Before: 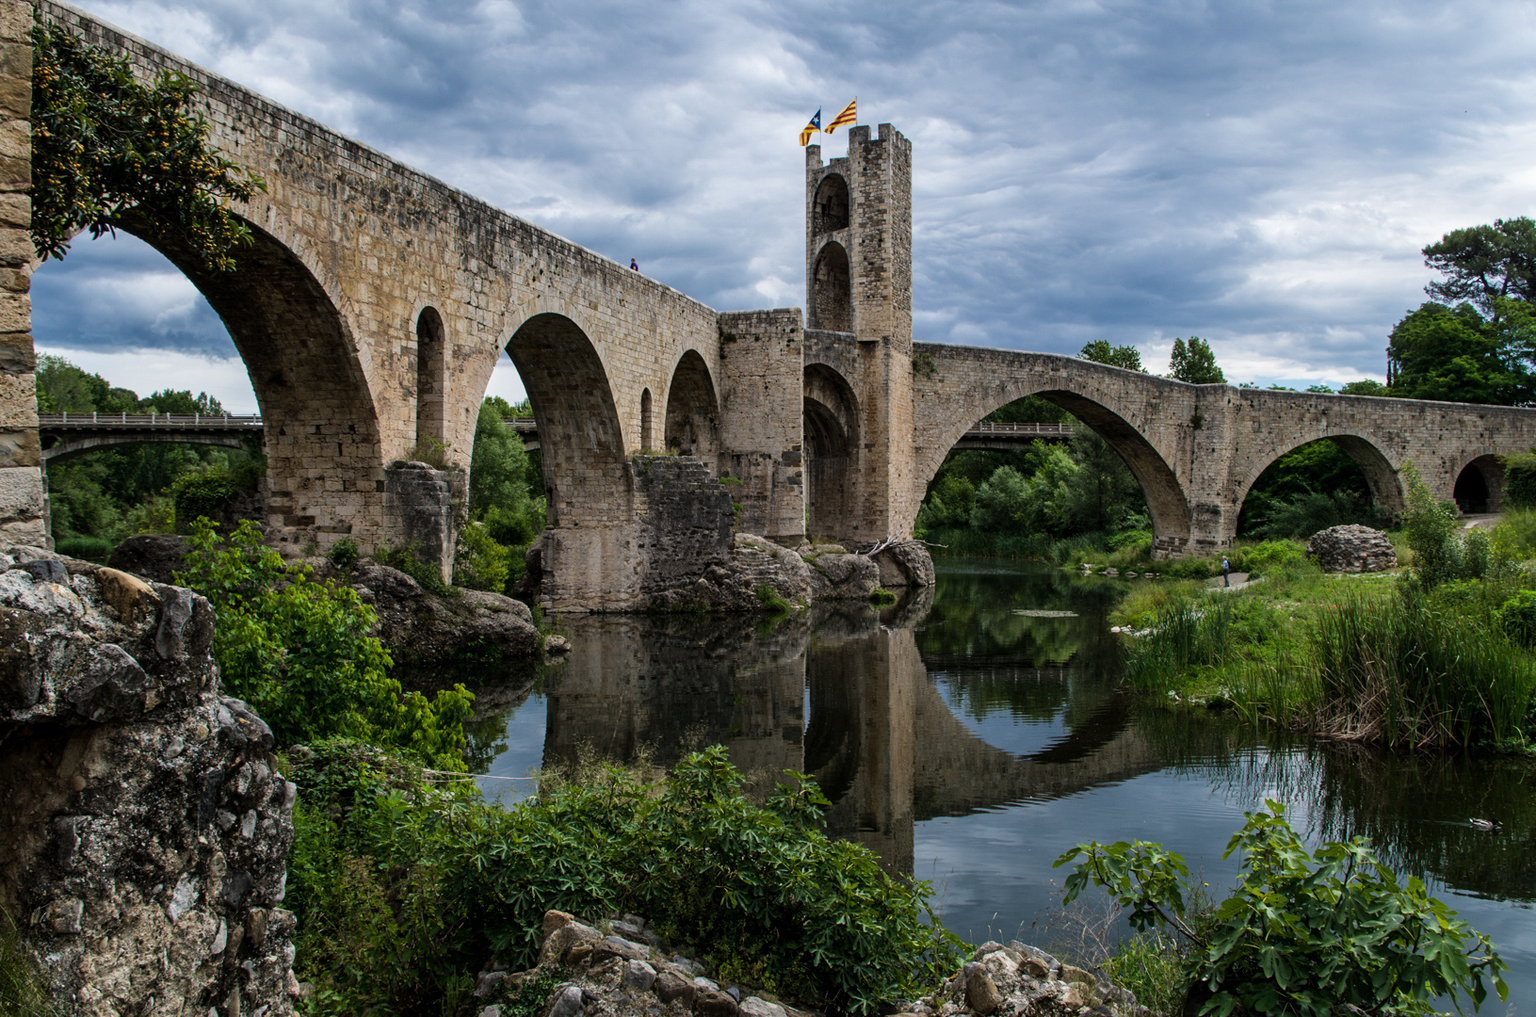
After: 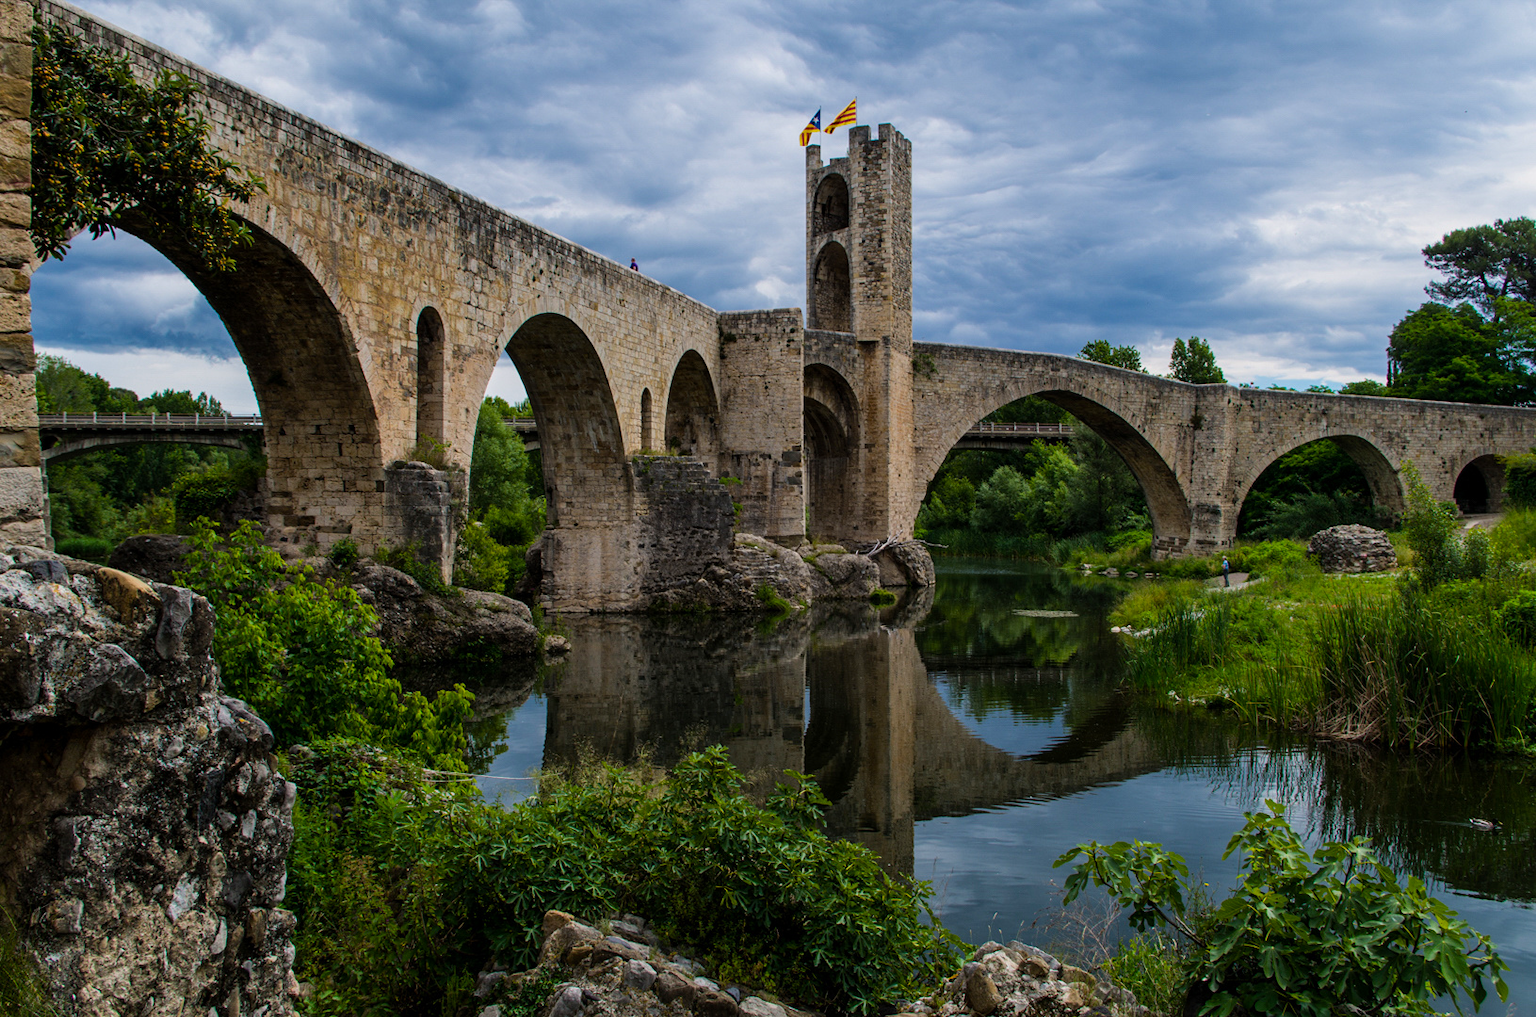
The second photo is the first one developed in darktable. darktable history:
color balance rgb: highlights gain › chroma 0.175%, highlights gain › hue 331.07°, linear chroma grading › global chroma 15.229%, perceptual saturation grading › global saturation 10.231%, global vibrance 14.876%
exposure: exposure -0.207 EV, compensate highlight preservation false
